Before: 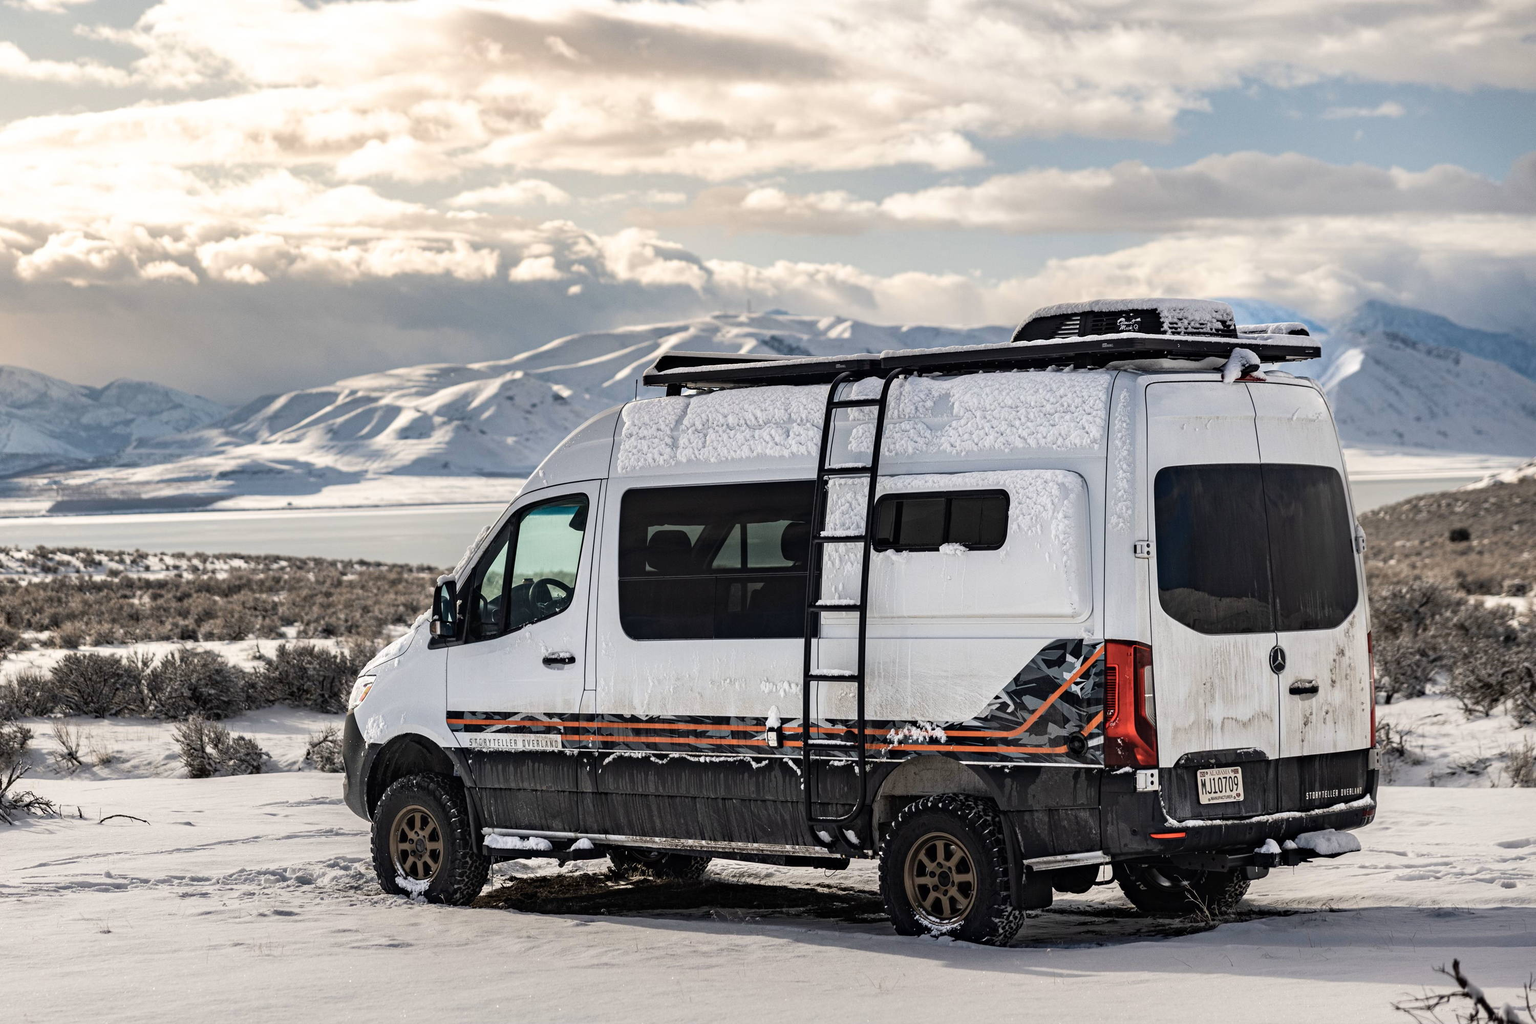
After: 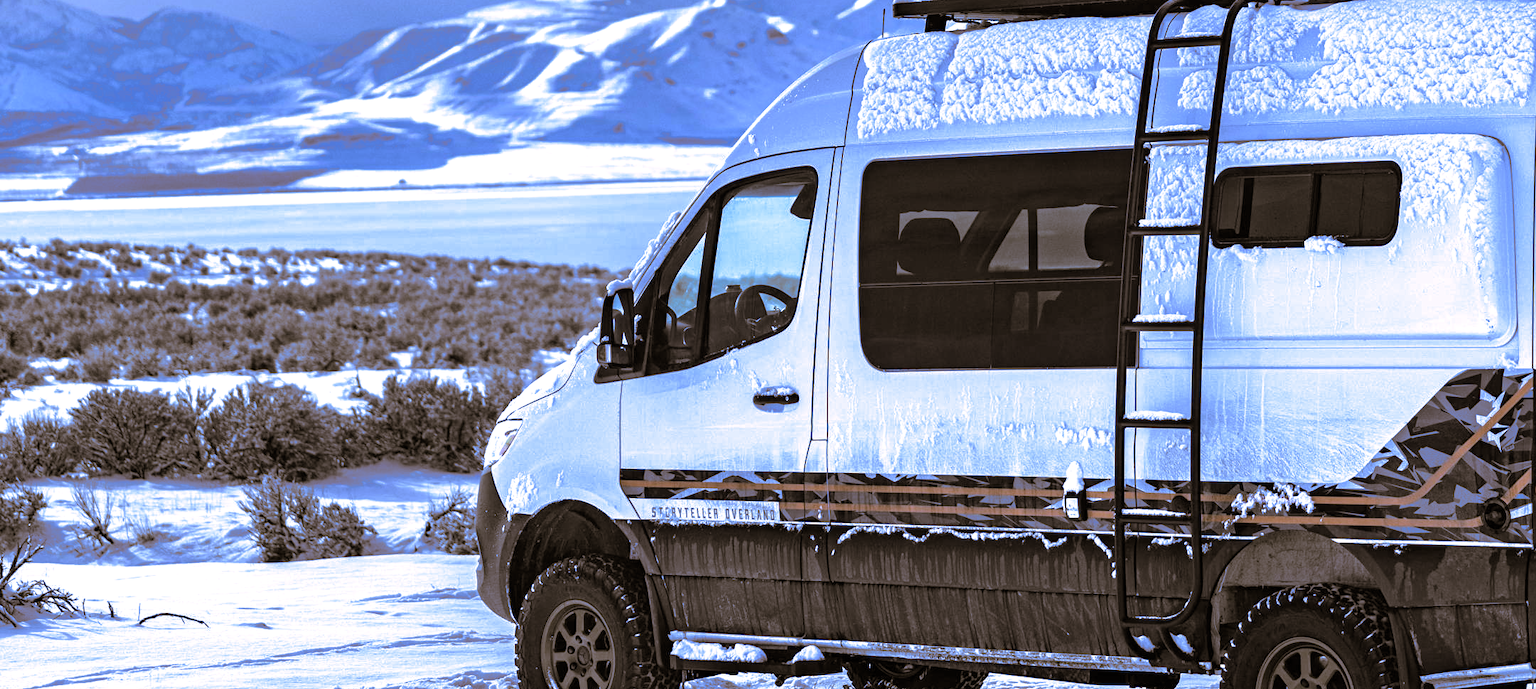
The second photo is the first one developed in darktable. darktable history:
crop: top 36.498%, right 27.964%, bottom 14.995%
white balance: red 0.766, blue 1.537
split-toning: shadows › hue 37.98°, highlights › hue 185.58°, balance -55.261
